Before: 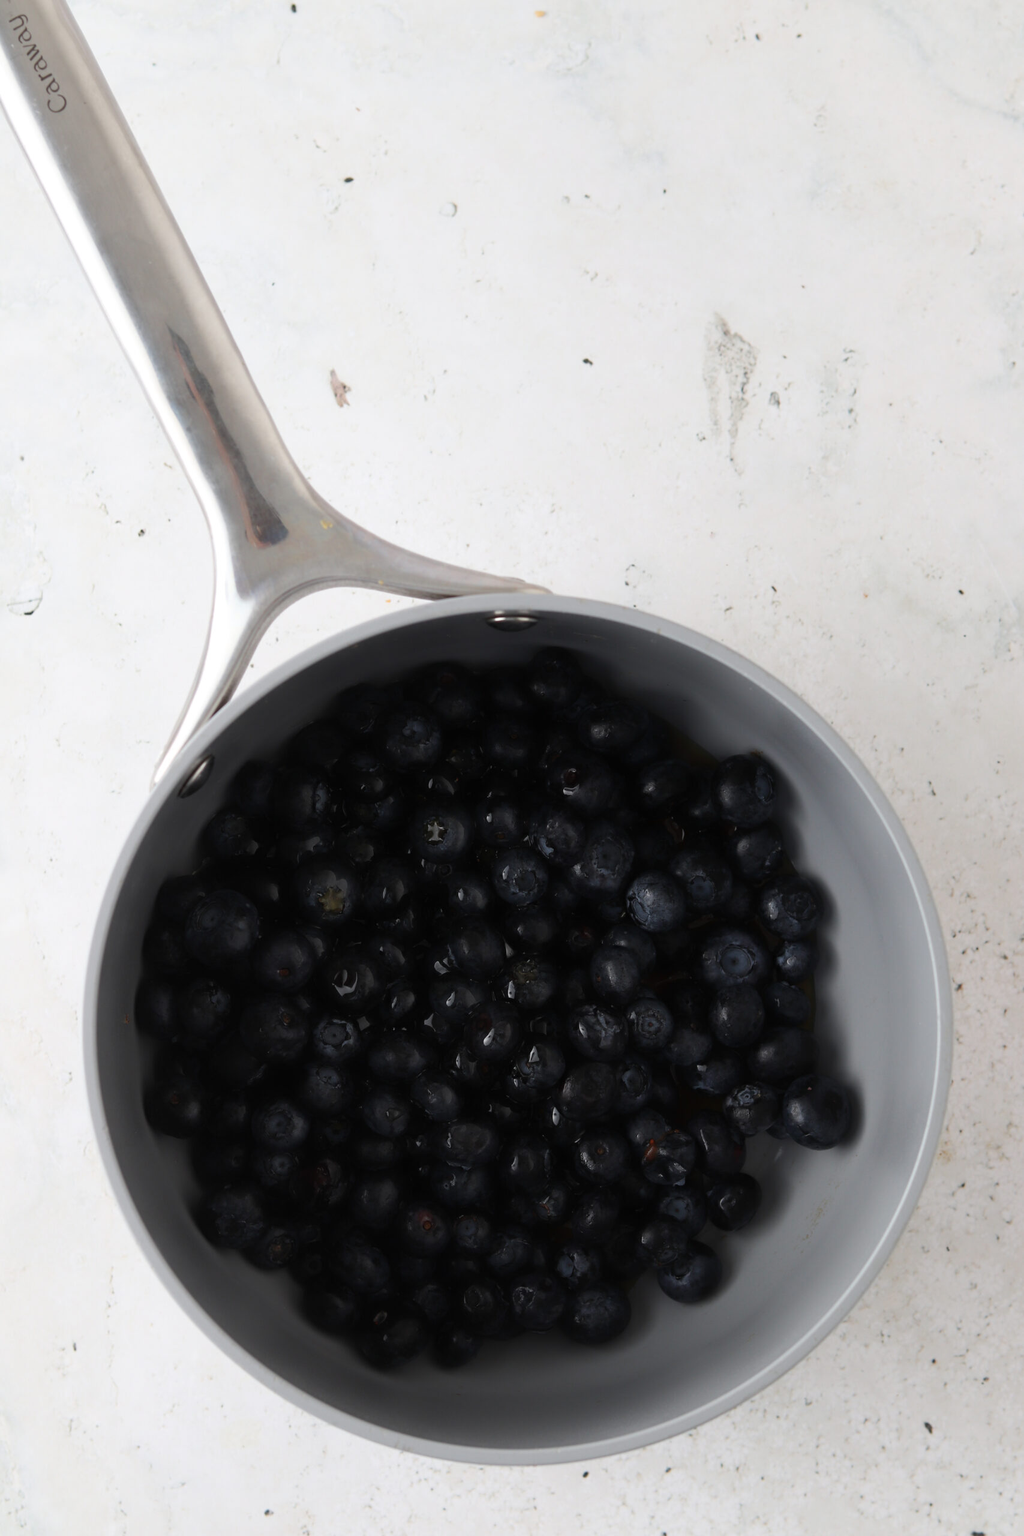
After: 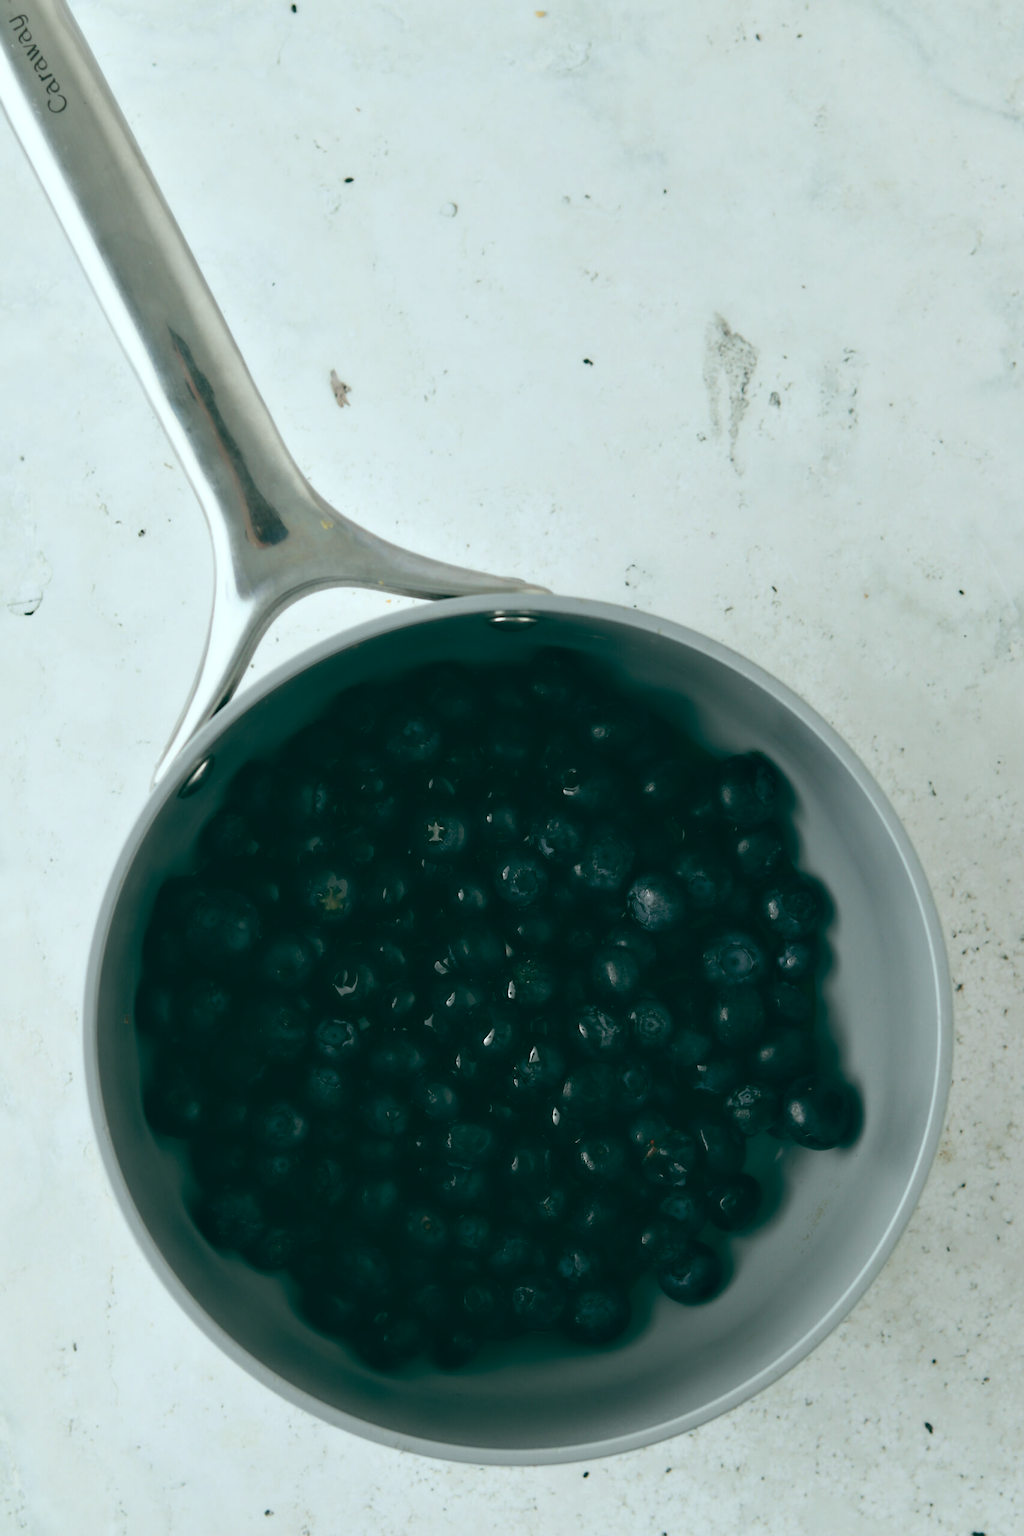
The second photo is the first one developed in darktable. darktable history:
color balance: lift [1.005, 0.99, 1.007, 1.01], gamma [1, 1.034, 1.032, 0.966], gain [0.873, 1.055, 1.067, 0.933]
color calibration: illuminant custom, x 0.368, y 0.373, temperature 4330.32 K
contrast equalizer: y [[0.513, 0.565, 0.608, 0.562, 0.512, 0.5], [0.5 ×6], [0.5, 0.5, 0.5, 0.528, 0.598, 0.658], [0 ×6], [0 ×6]]
